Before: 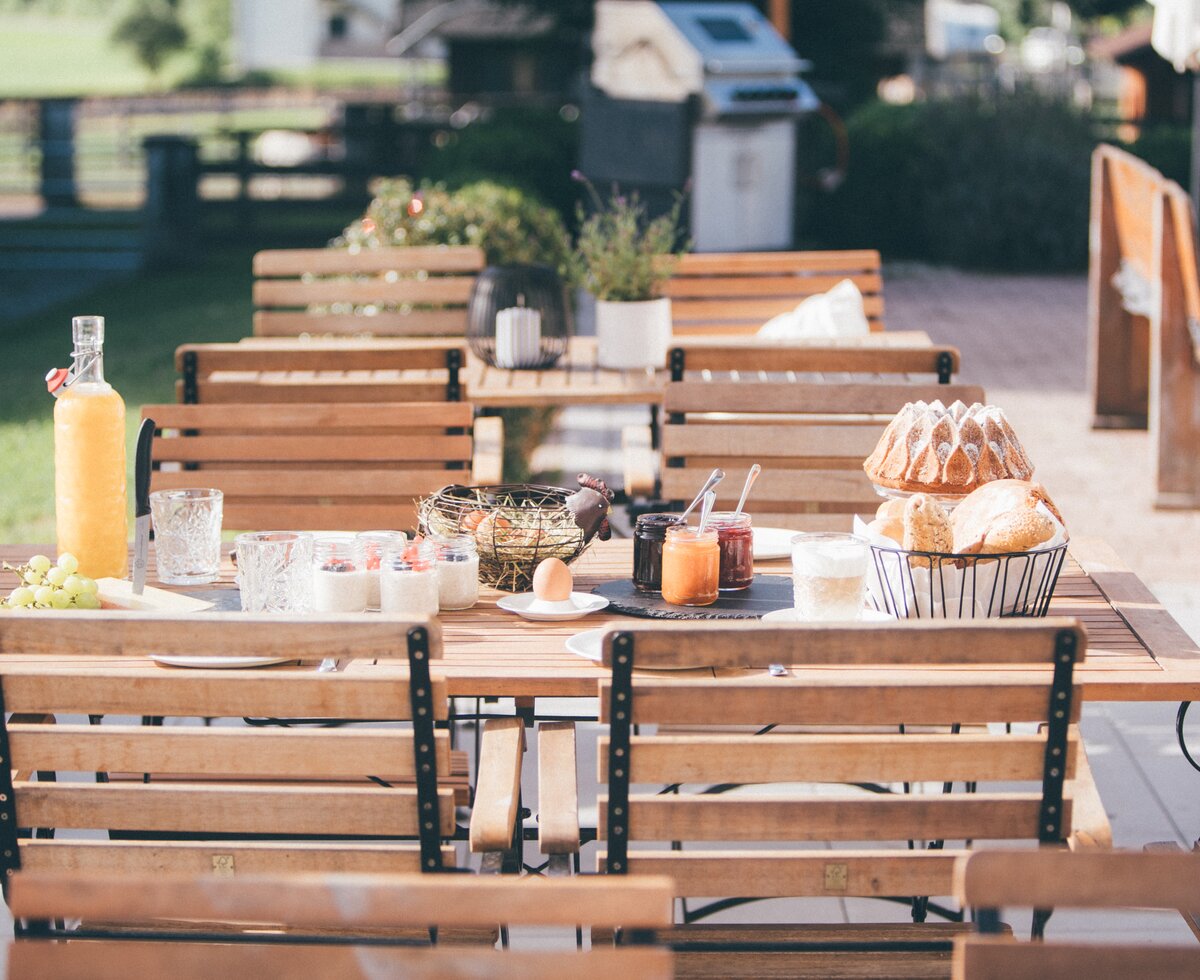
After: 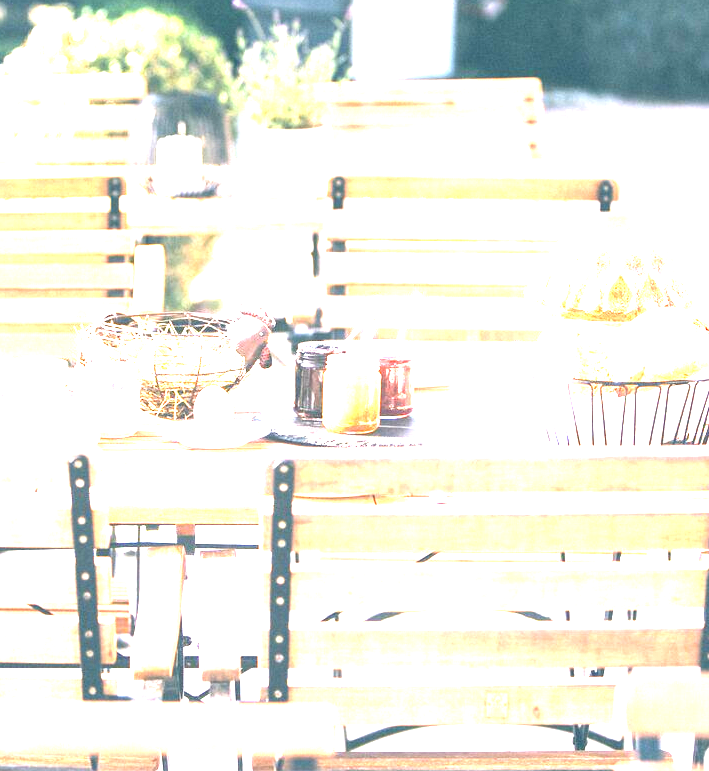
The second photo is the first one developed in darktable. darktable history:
crop and rotate: left 28.256%, top 17.734%, right 12.656%, bottom 3.573%
exposure: exposure 3 EV, compensate highlight preservation false
color zones: curves: ch1 [(0, 0.523) (0.143, 0.545) (0.286, 0.52) (0.429, 0.506) (0.571, 0.503) (0.714, 0.503) (0.857, 0.508) (1, 0.523)]
